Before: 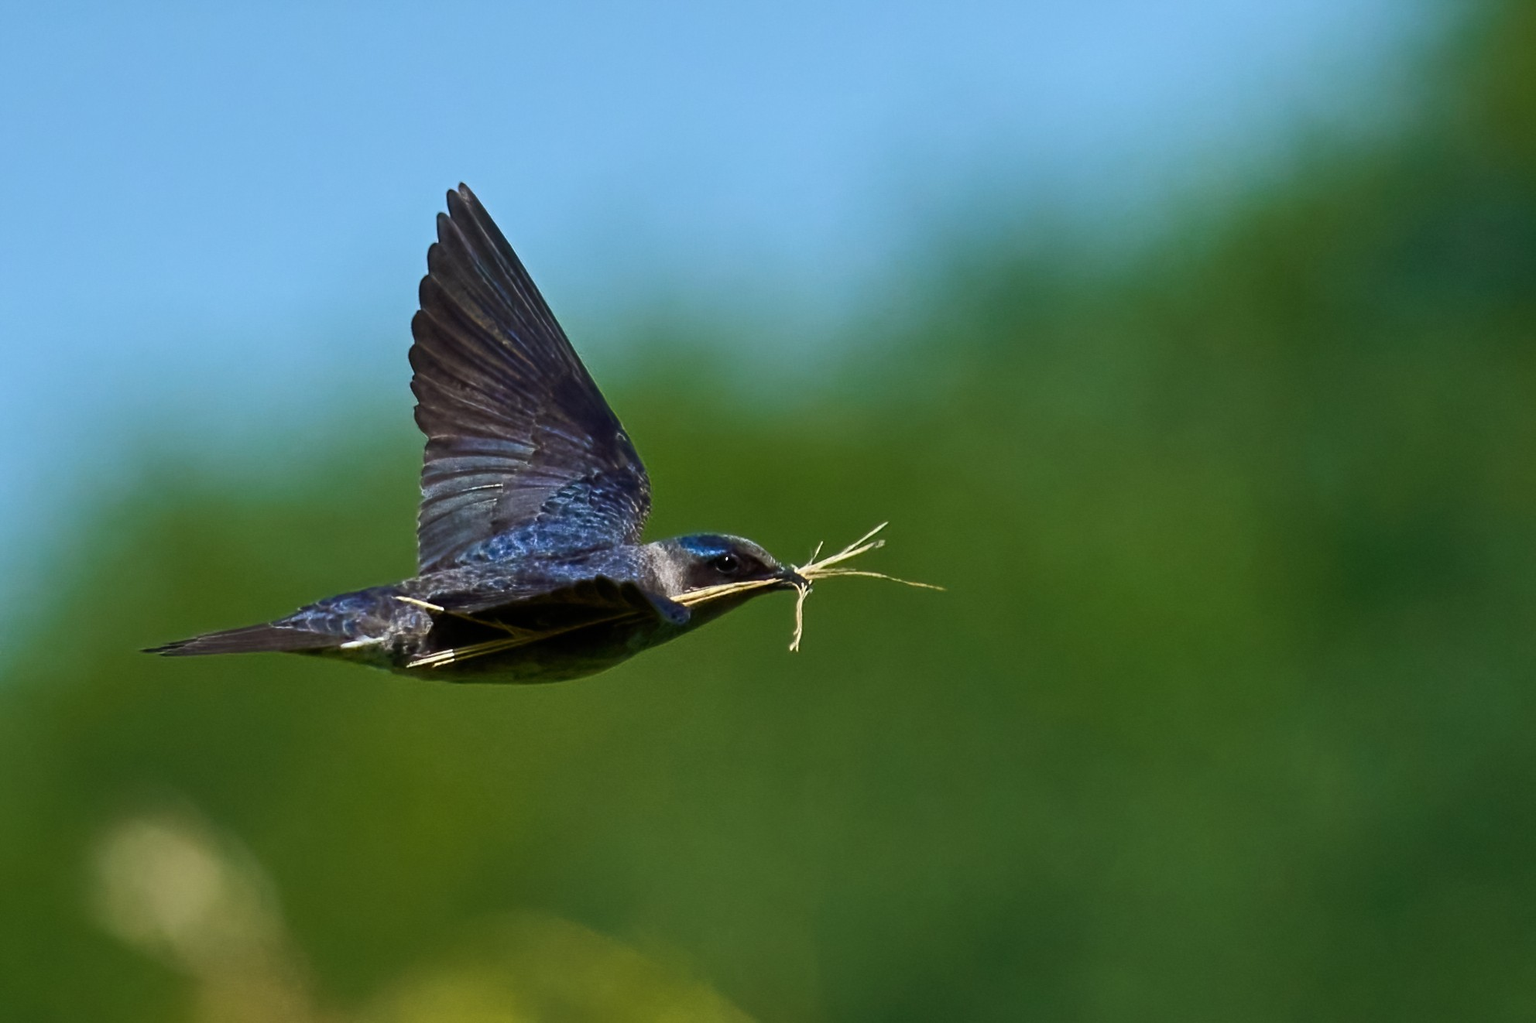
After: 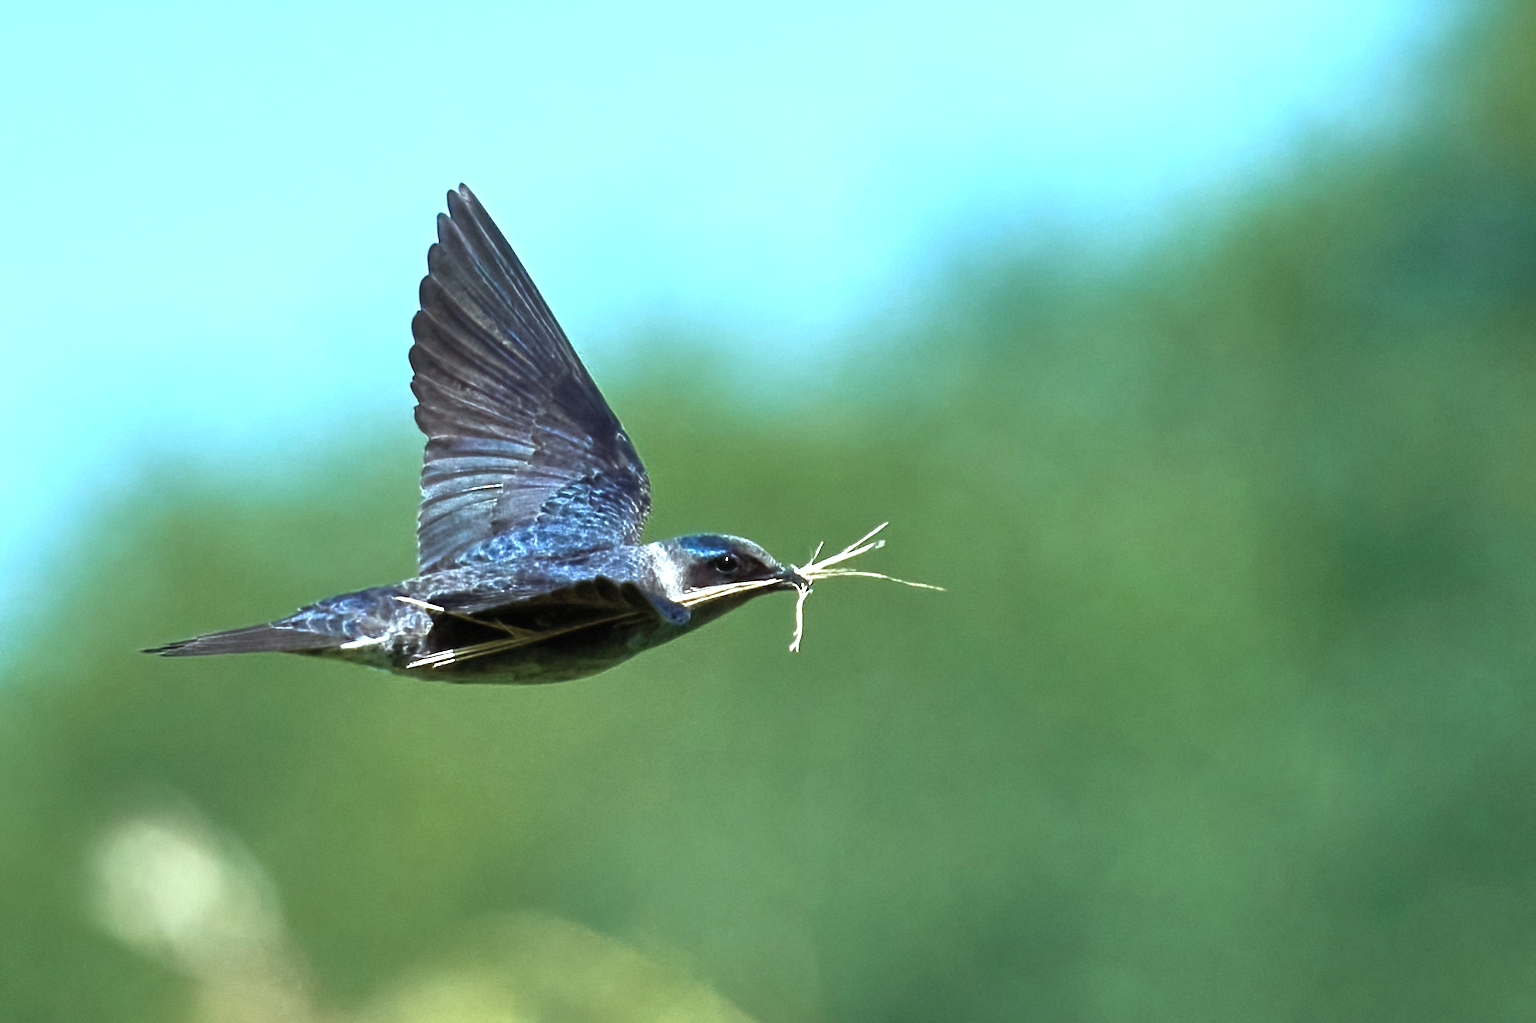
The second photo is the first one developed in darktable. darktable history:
color correction: highlights a* -12.64, highlights b* -18.1, saturation 0.7
exposure: black level correction 0, exposure 1.45 EV, compensate exposure bias true, compensate highlight preservation false
